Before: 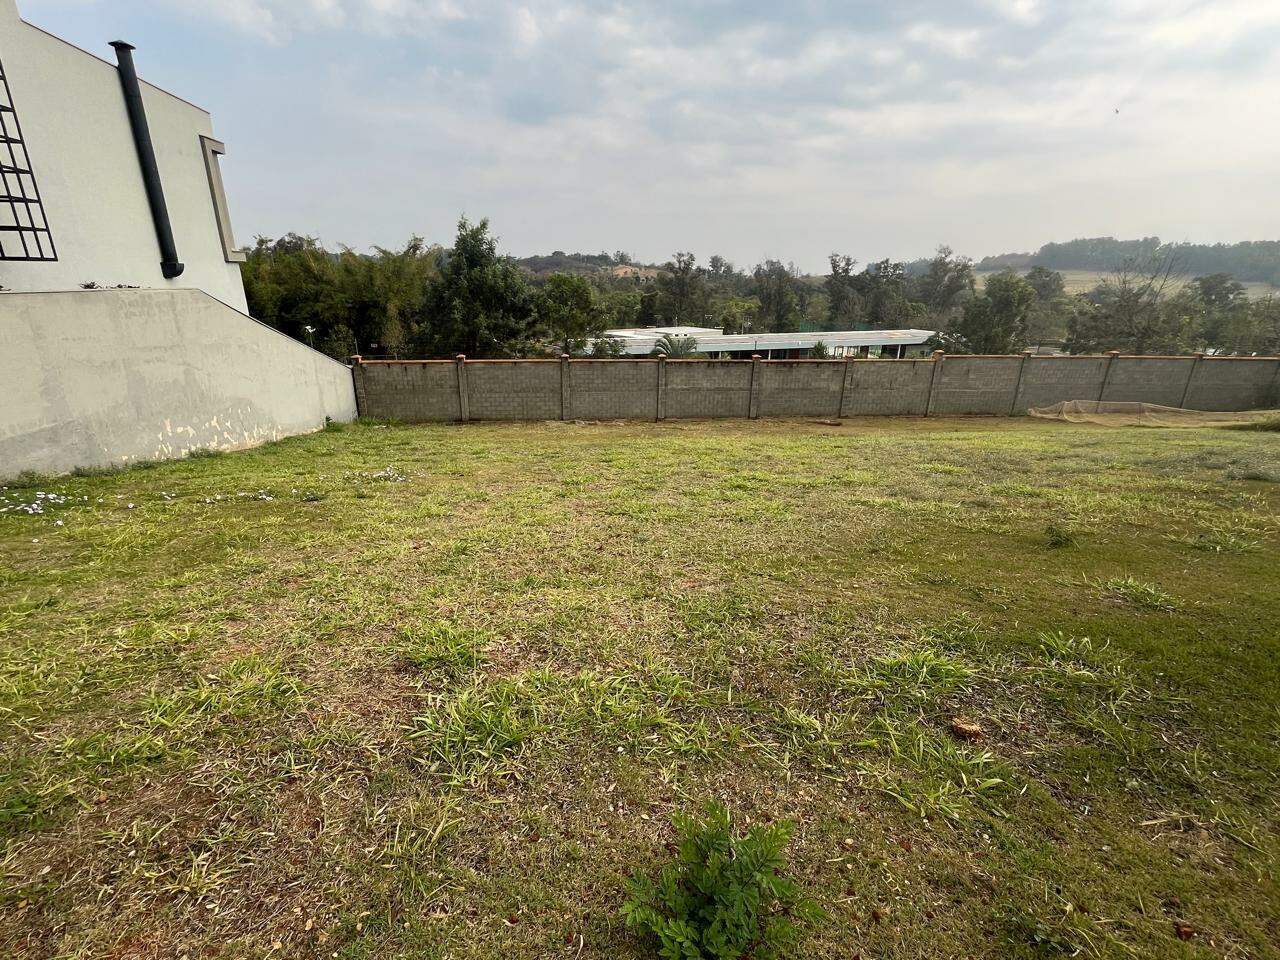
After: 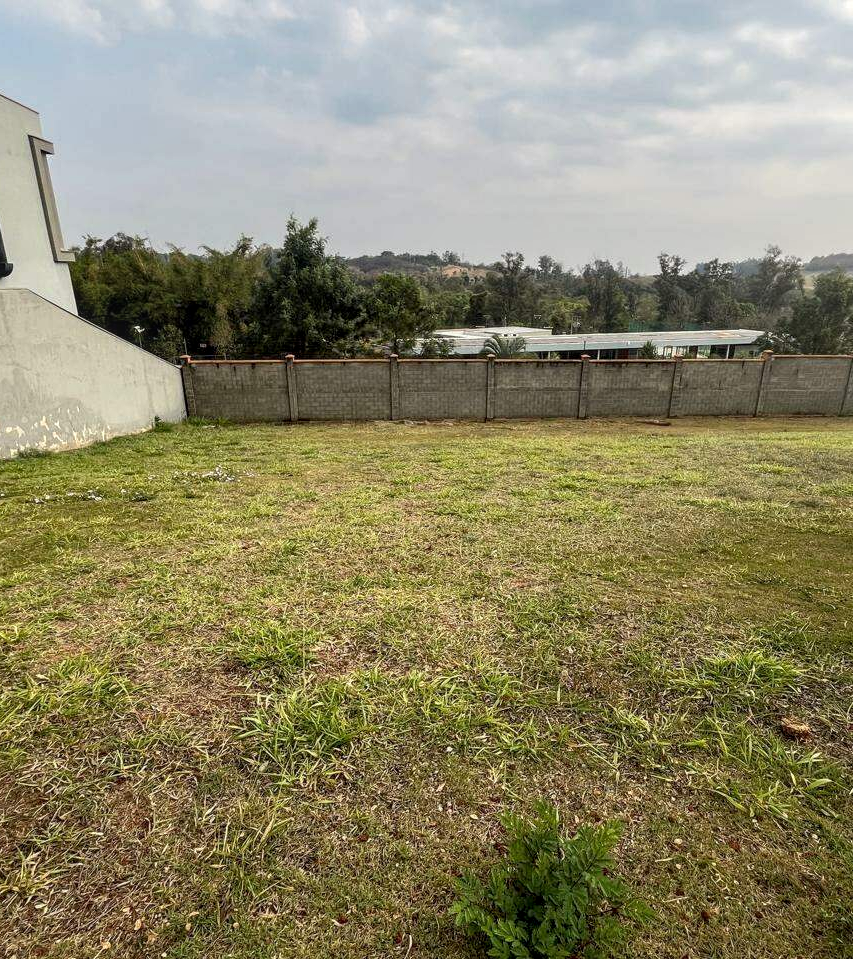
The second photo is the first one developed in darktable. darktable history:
white balance: emerald 1
local contrast: on, module defaults
crop and rotate: left 13.409%, right 19.924%
